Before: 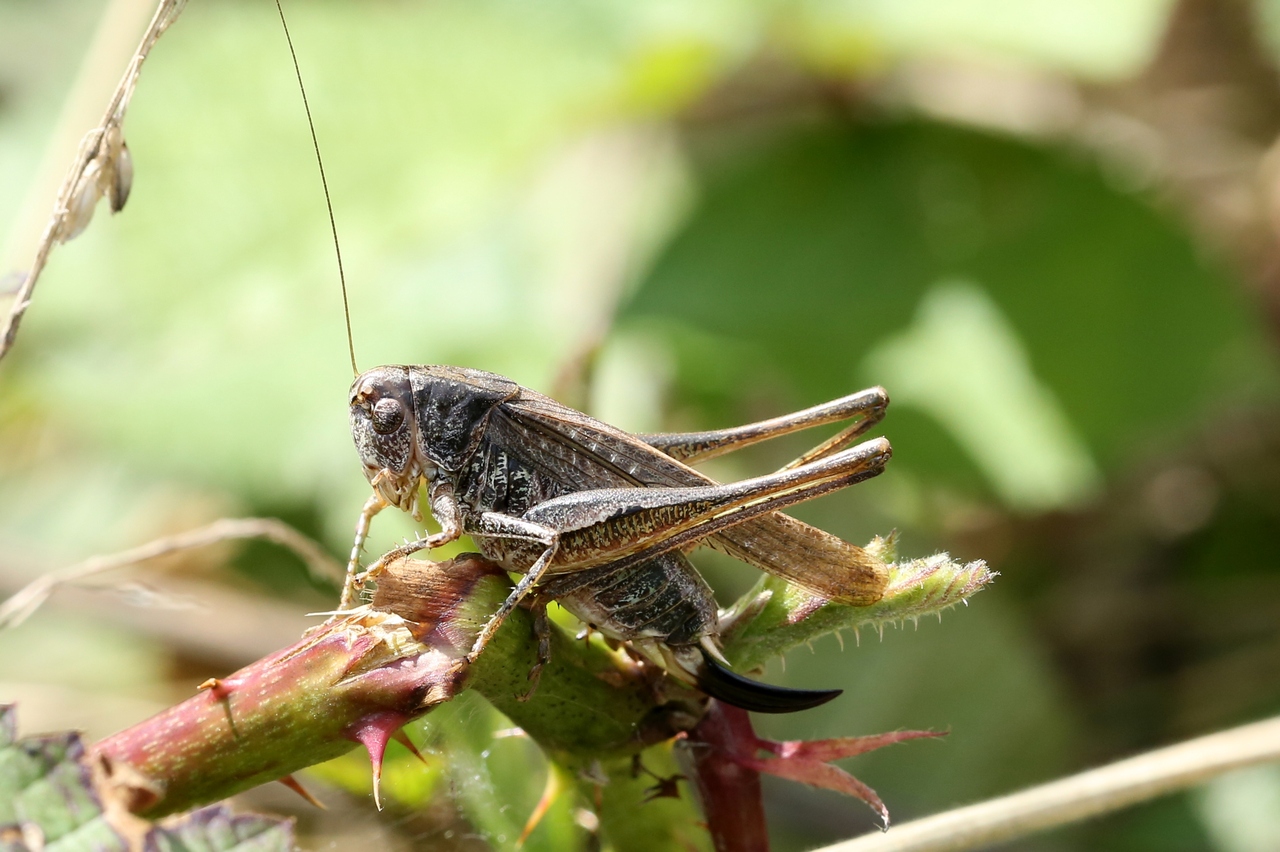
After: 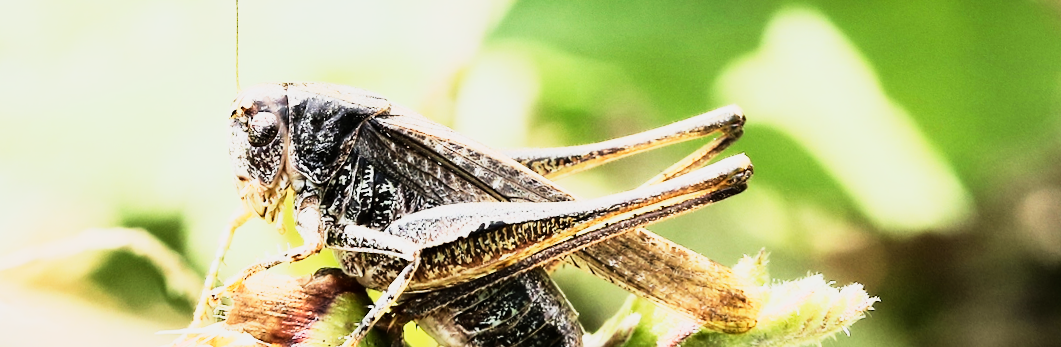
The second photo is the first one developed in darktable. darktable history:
rotate and perspective: rotation 0.72°, lens shift (vertical) -0.352, lens shift (horizontal) -0.051, crop left 0.152, crop right 0.859, crop top 0.019, crop bottom 0.964
base curve: curves: ch0 [(0, 0) (0.088, 0.125) (0.176, 0.251) (0.354, 0.501) (0.613, 0.749) (1, 0.877)], preserve colors none
crop and rotate: top 23.84%, bottom 34.294%
rgb curve: curves: ch0 [(0, 0) (0.21, 0.15) (0.24, 0.21) (0.5, 0.75) (0.75, 0.96) (0.89, 0.99) (1, 1)]; ch1 [(0, 0.02) (0.21, 0.13) (0.25, 0.2) (0.5, 0.67) (0.75, 0.9) (0.89, 0.97) (1, 1)]; ch2 [(0, 0.02) (0.21, 0.13) (0.25, 0.2) (0.5, 0.67) (0.75, 0.9) (0.89, 0.97) (1, 1)], compensate middle gray true
